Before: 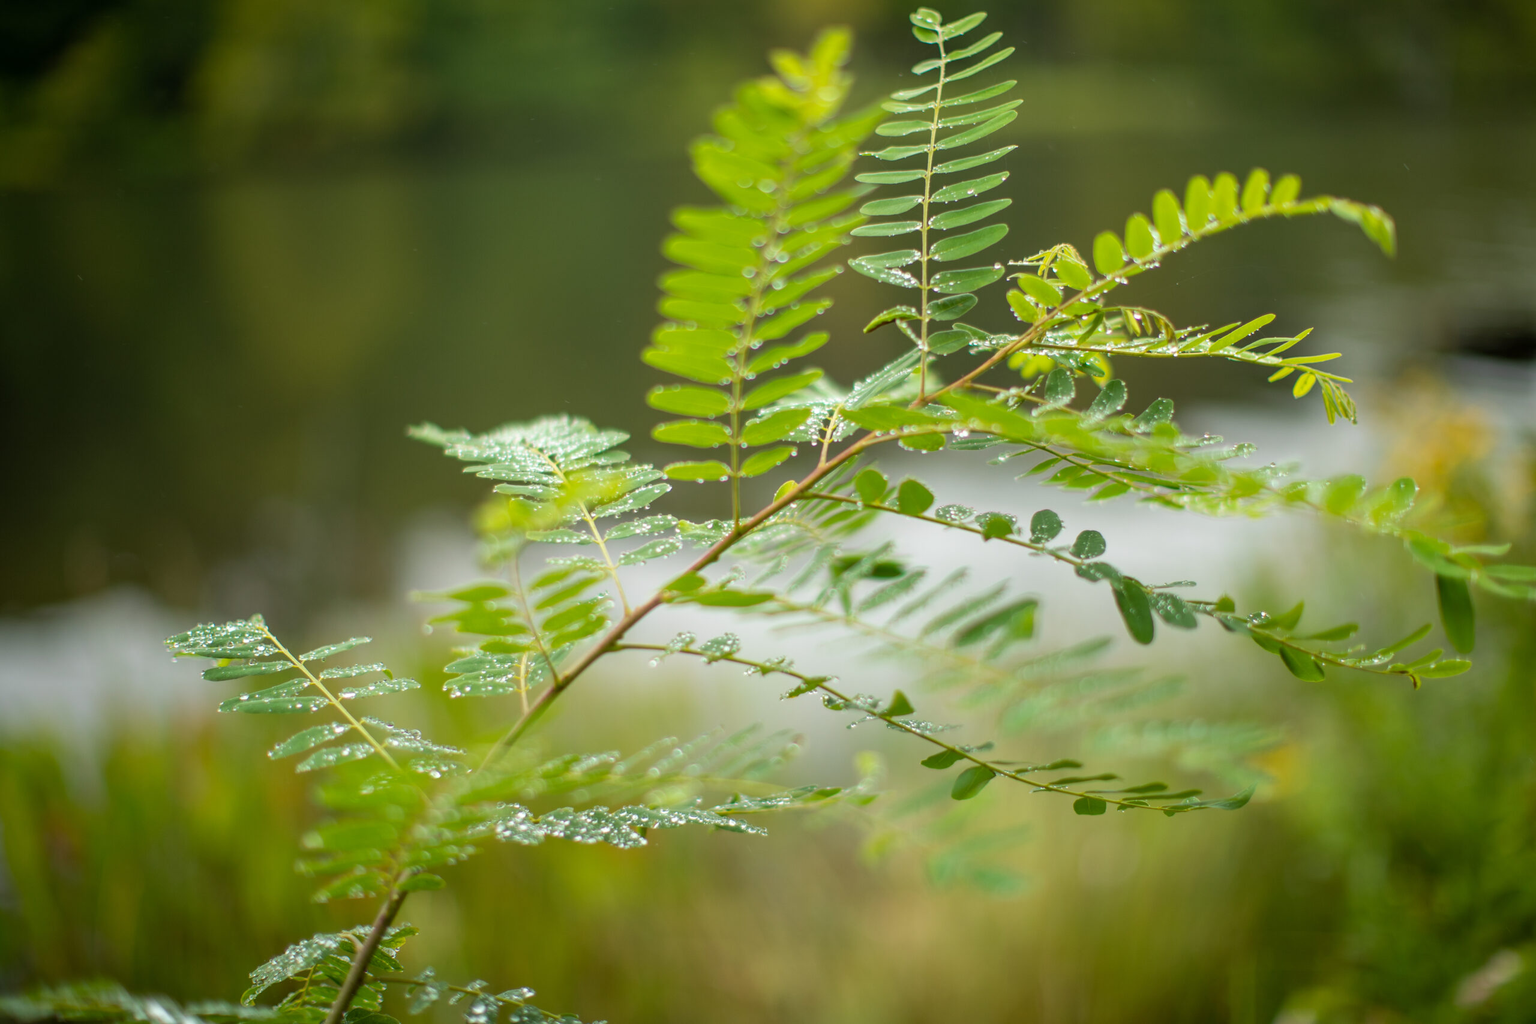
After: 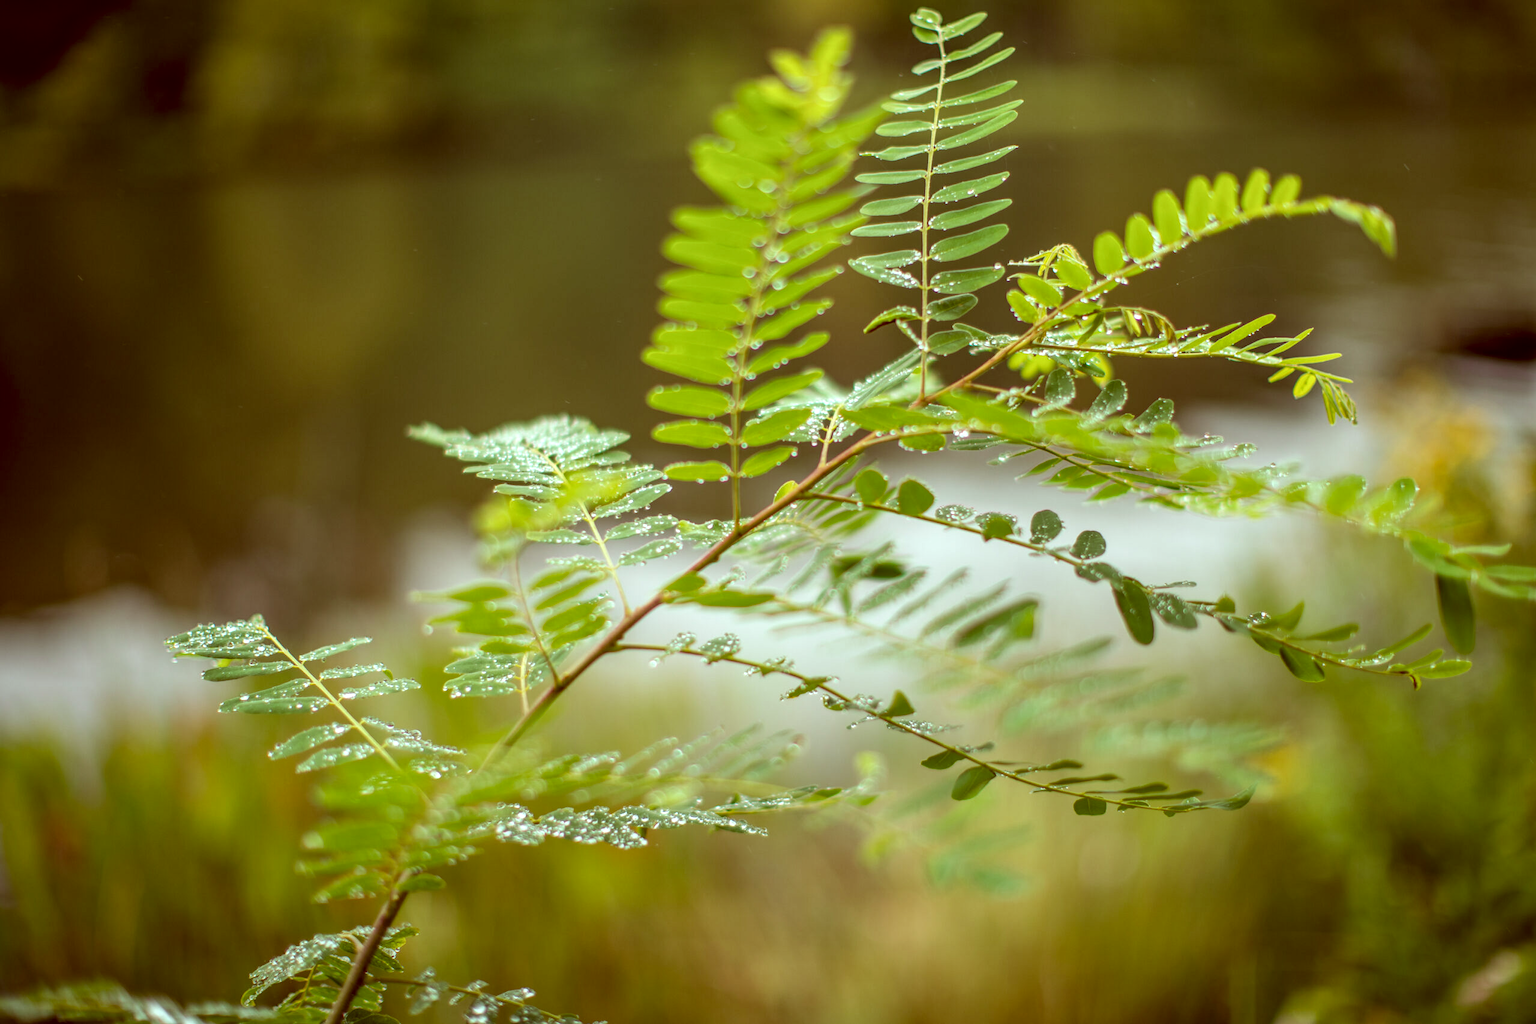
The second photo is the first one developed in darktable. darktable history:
local contrast: highlights 40%, shadows 60%, detail 136%, midtone range 0.514
white balance: emerald 1
color correction: highlights a* -7.23, highlights b* -0.161, shadows a* 20.08, shadows b* 11.73
